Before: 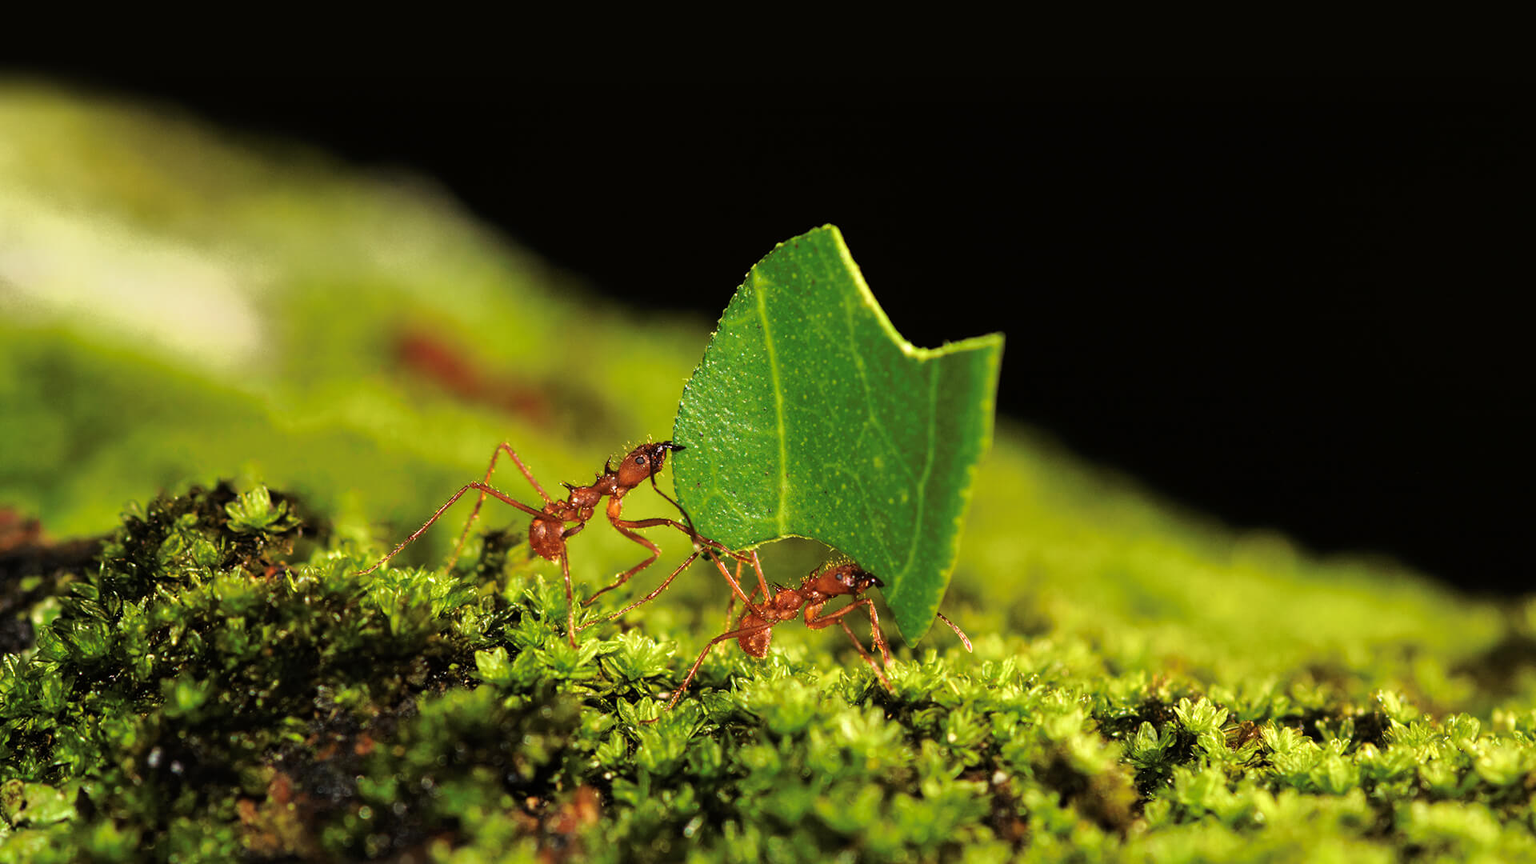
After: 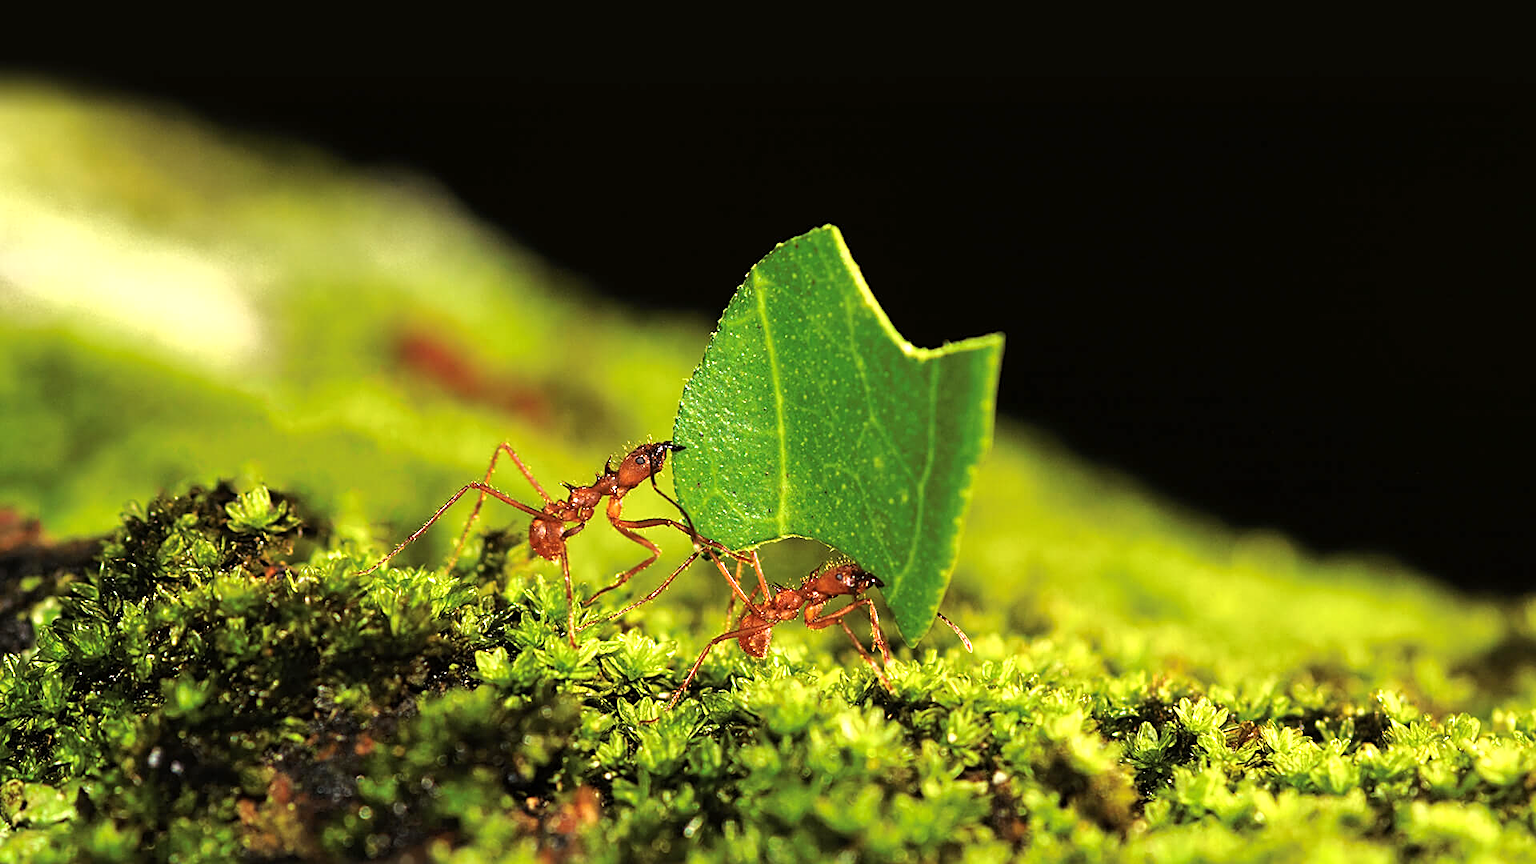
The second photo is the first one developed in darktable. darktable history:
exposure: exposure 0.505 EV, compensate highlight preservation false
sharpen: on, module defaults
tone equalizer: on, module defaults
